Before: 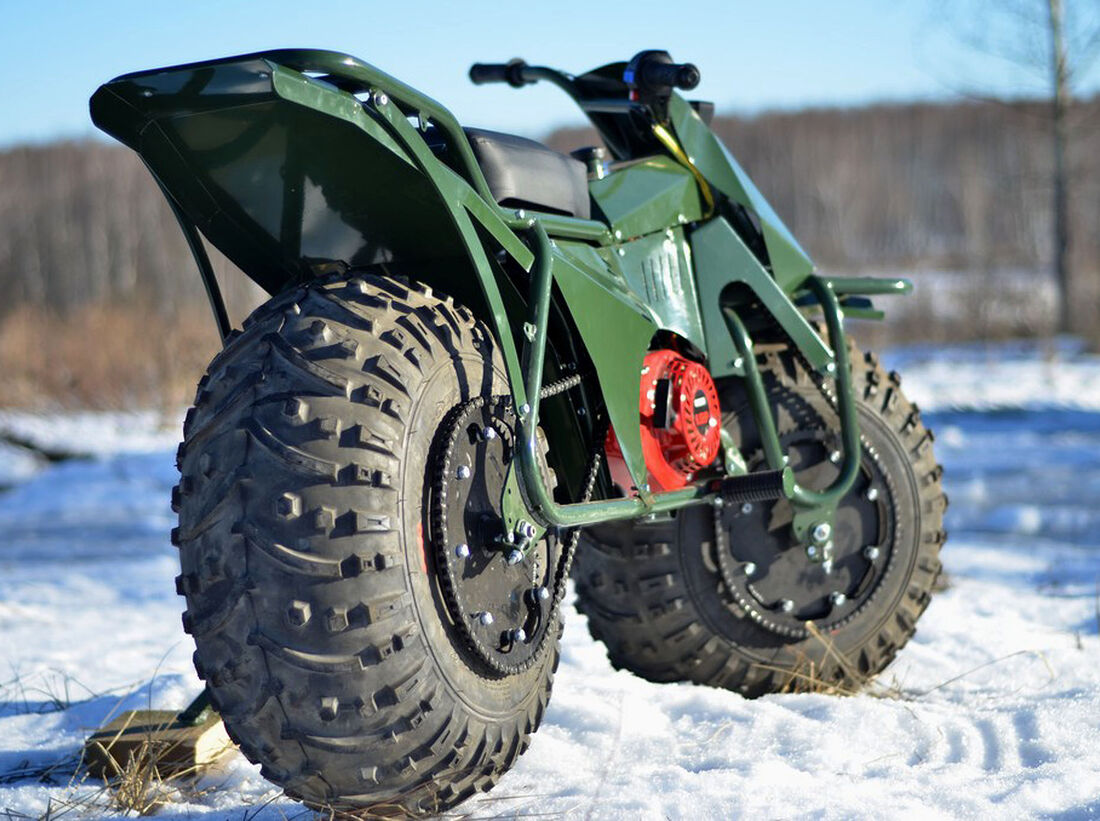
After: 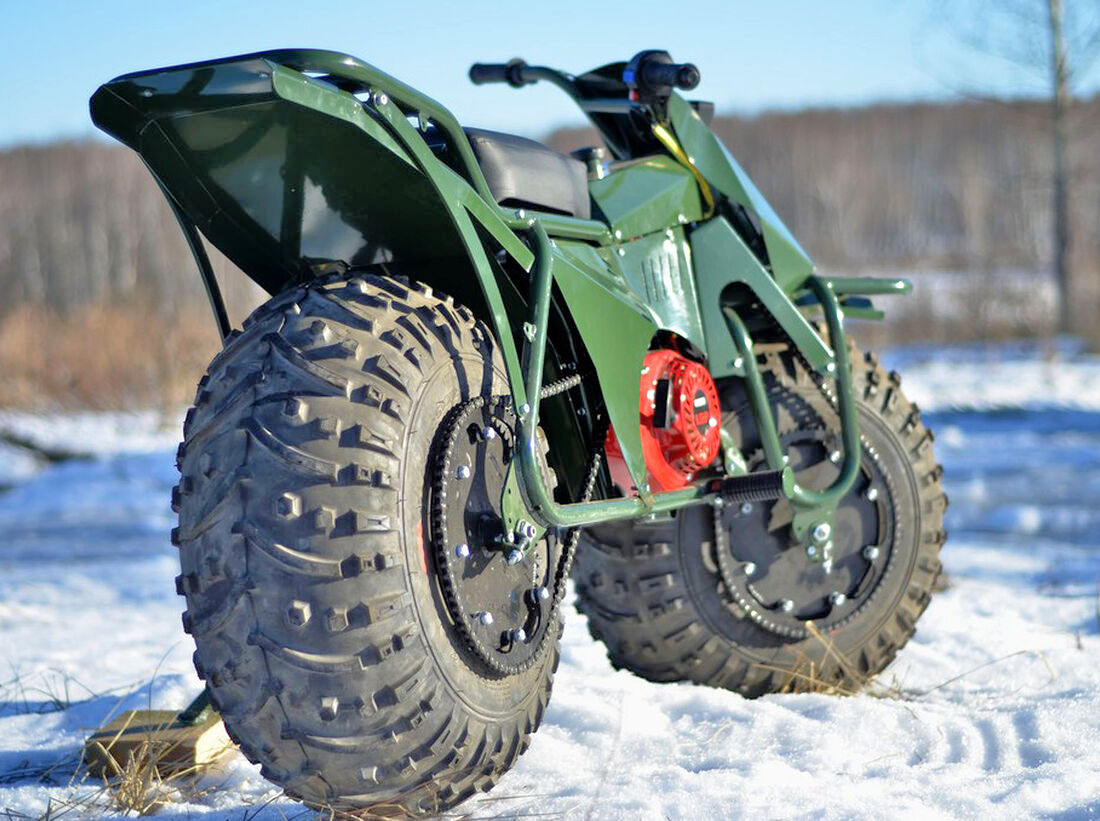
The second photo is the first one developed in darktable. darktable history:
tone equalizer: -7 EV 0.15 EV, -6 EV 0.602 EV, -5 EV 1.13 EV, -4 EV 1.35 EV, -3 EV 1.14 EV, -2 EV 0.6 EV, -1 EV 0.165 EV
